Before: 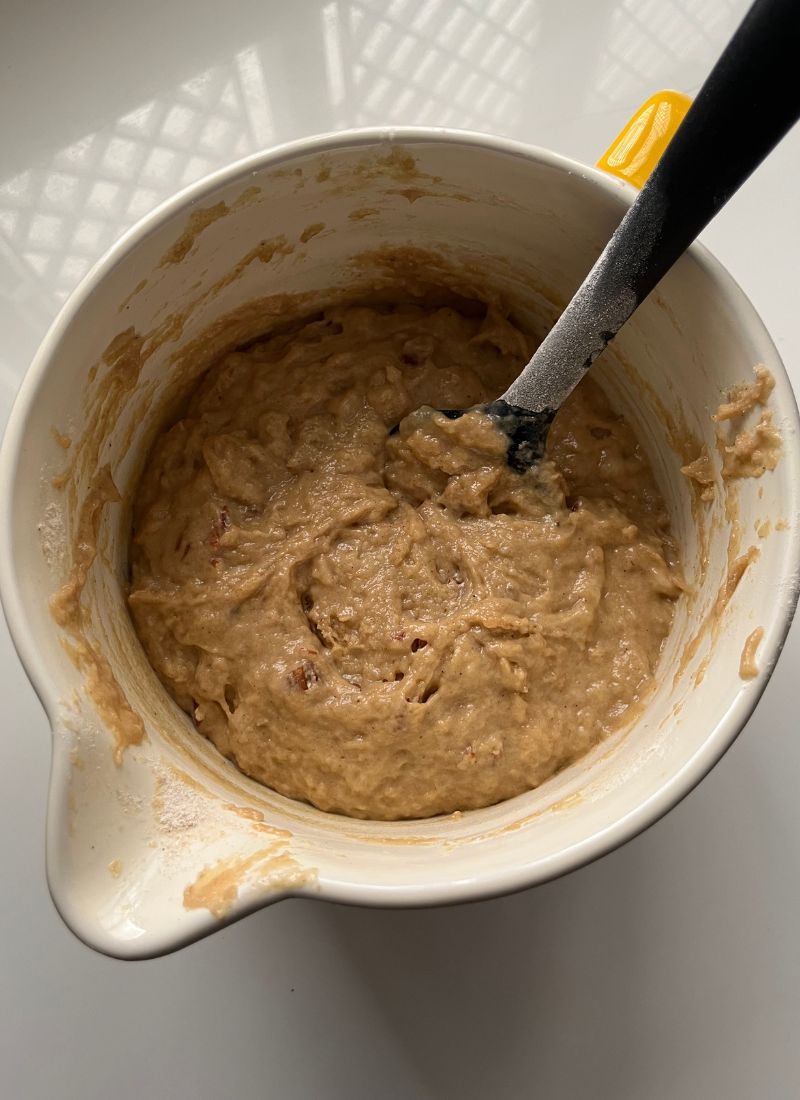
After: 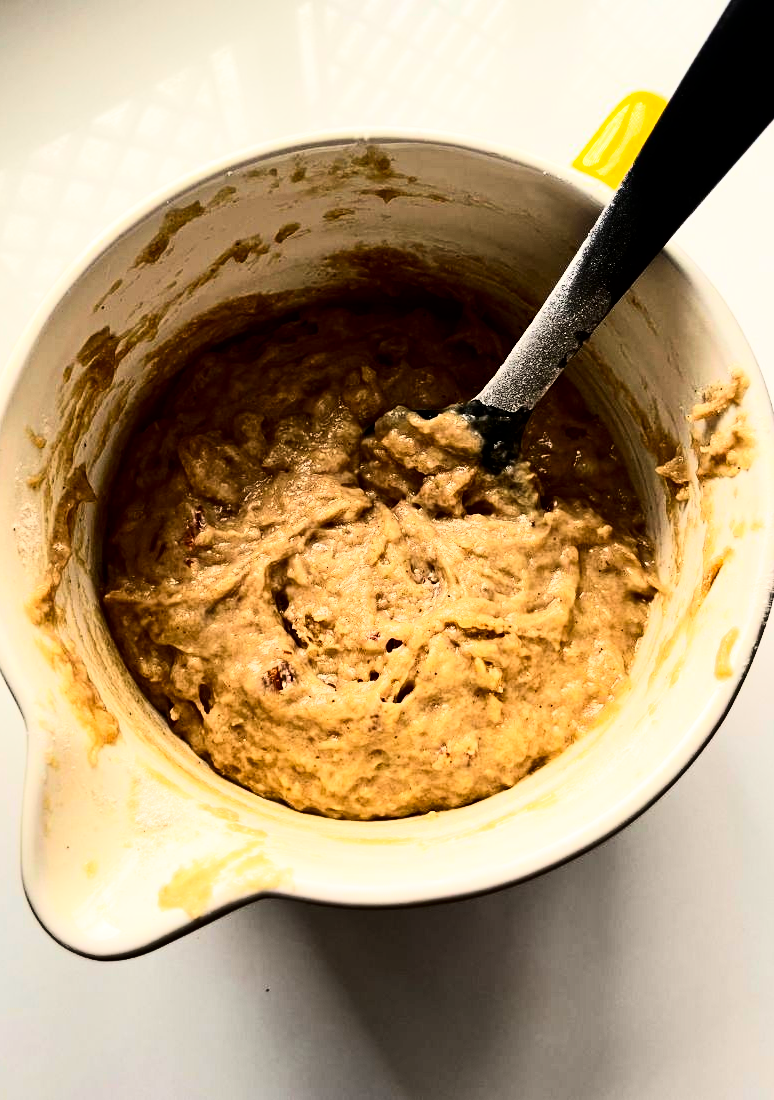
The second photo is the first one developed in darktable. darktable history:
shadows and highlights: low approximation 0.01, soften with gaussian
rgb curve: curves: ch0 [(0, 0) (0.21, 0.15) (0.24, 0.21) (0.5, 0.75) (0.75, 0.96) (0.89, 0.99) (1, 1)]; ch1 [(0, 0.02) (0.21, 0.13) (0.25, 0.2) (0.5, 0.67) (0.75, 0.9) (0.89, 0.97) (1, 1)]; ch2 [(0, 0.02) (0.21, 0.13) (0.25, 0.2) (0.5, 0.67) (0.75, 0.9) (0.89, 0.97) (1, 1)], compensate middle gray true
crop and rotate: left 3.238%
contrast brightness saturation: contrast 0.21, brightness -0.11, saturation 0.21
